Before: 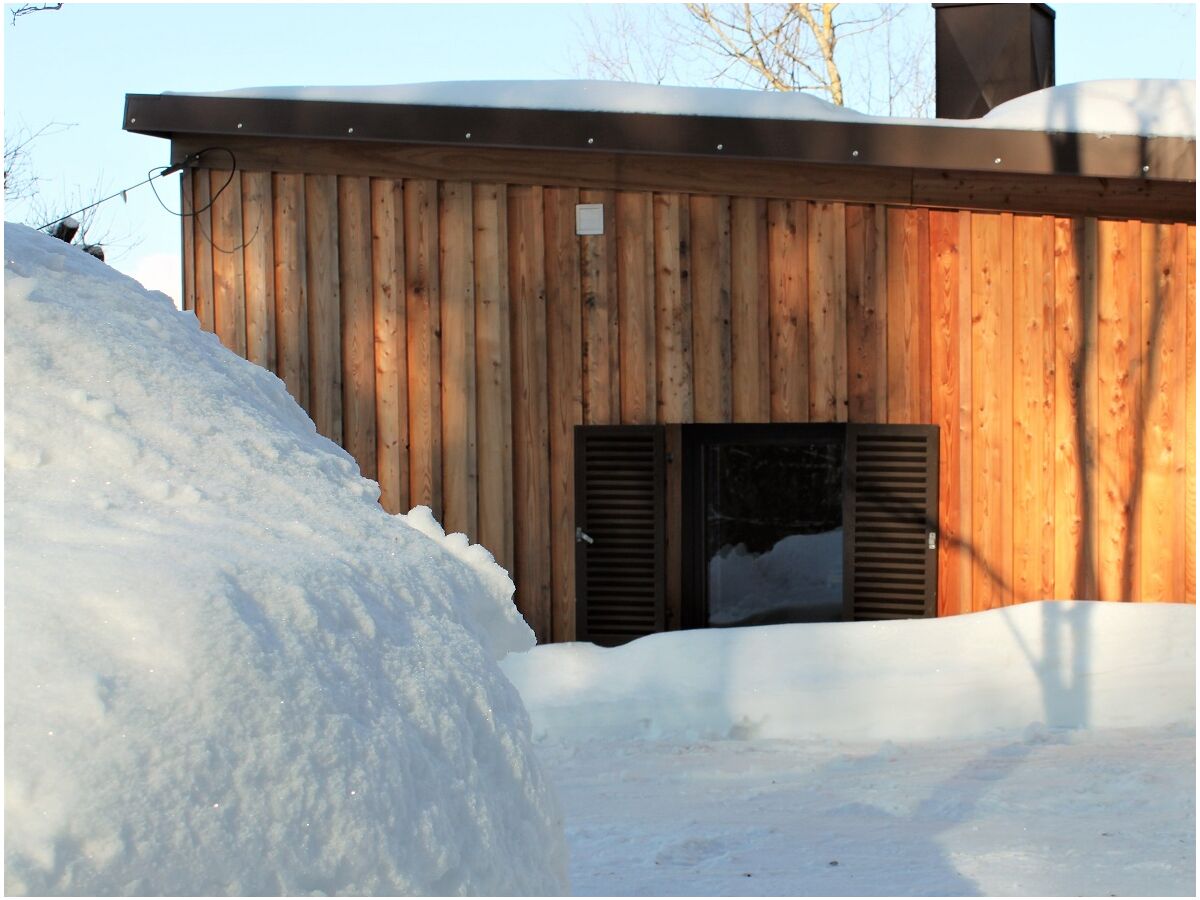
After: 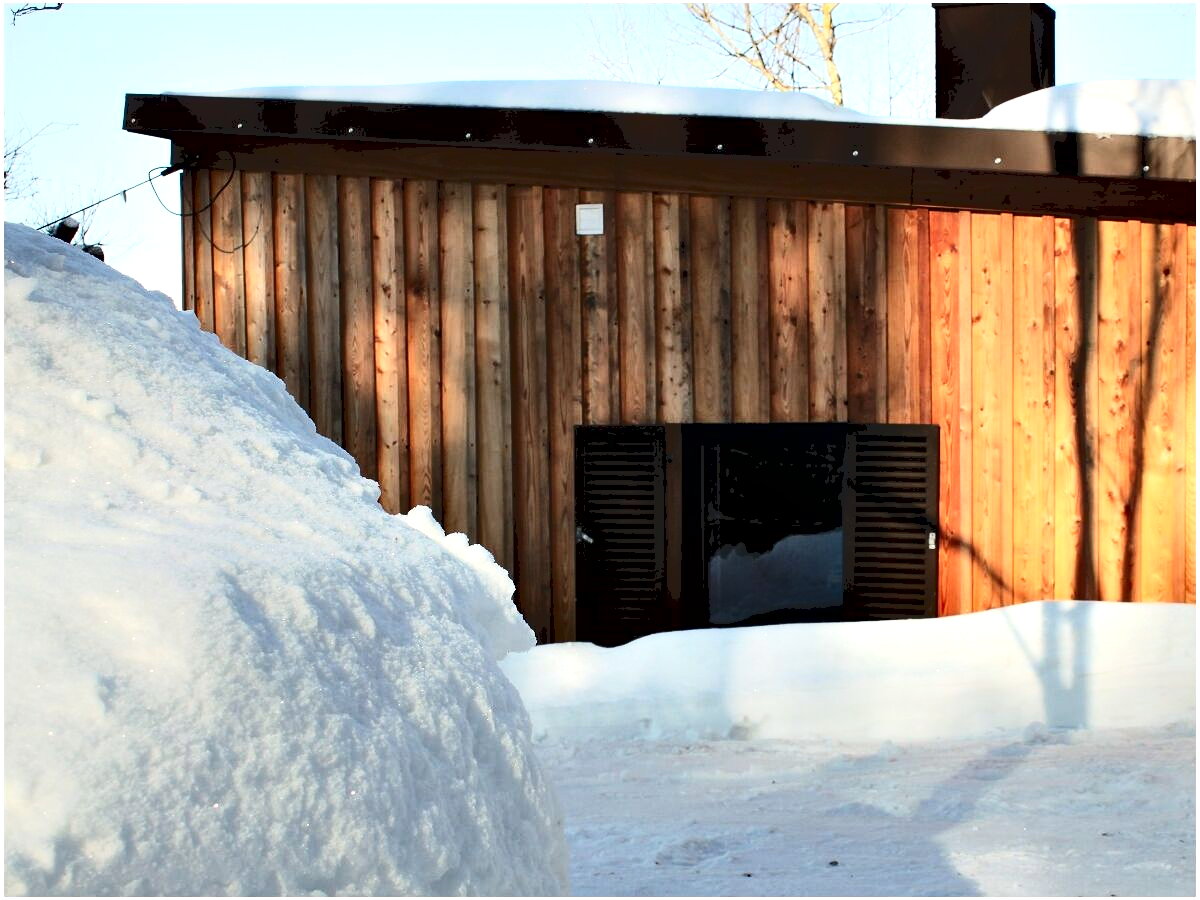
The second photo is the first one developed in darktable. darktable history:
contrast equalizer: octaves 7, y [[0.6 ×6], [0.55 ×6], [0 ×6], [0 ×6], [0 ×6]]
tone curve: curves: ch0 [(0, 0) (0.003, 0.103) (0.011, 0.103) (0.025, 0.105) (0.044, 0.108) (0.069, 0.108) (0.1, 0.111) (0.136, 0.121) (0.177, 0.145) (0.224, 0.174) (0.277, 0.223) (0.335, 0.289) (0.399, 0.374) (0.468, 0.47) (0.543, 0.579) (0.623, 0.687) (0.709, 0.787) (0.801, 0.879) (0.898, 0.942) (1, 1)], color space Lab, independent channels, preserve colors none
